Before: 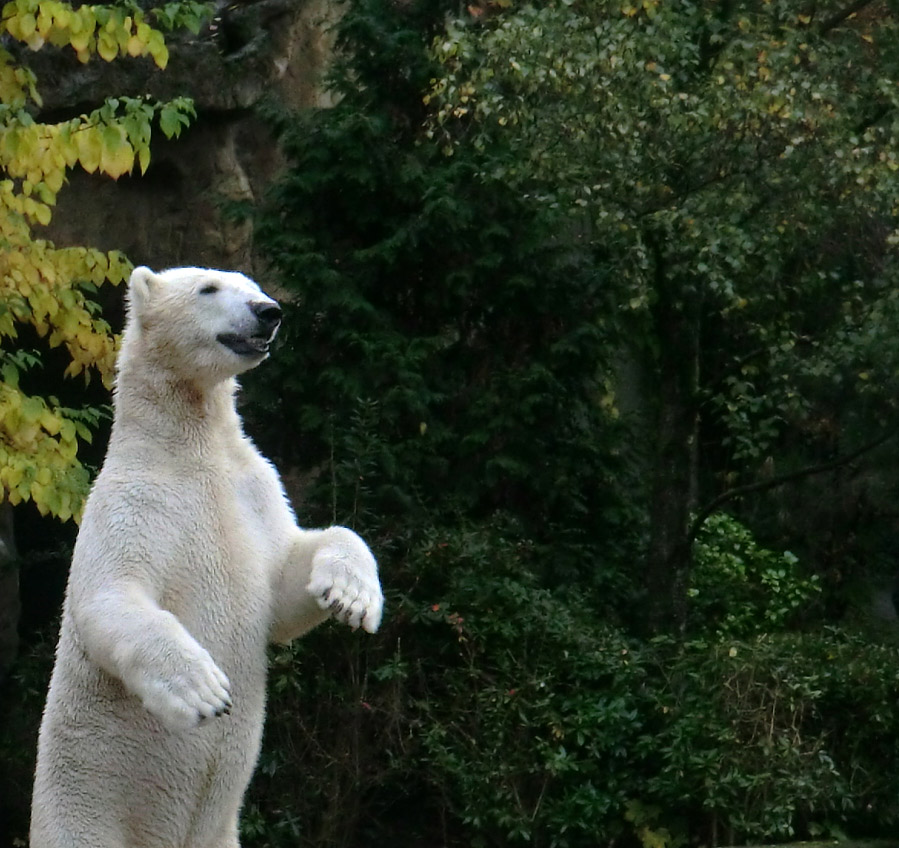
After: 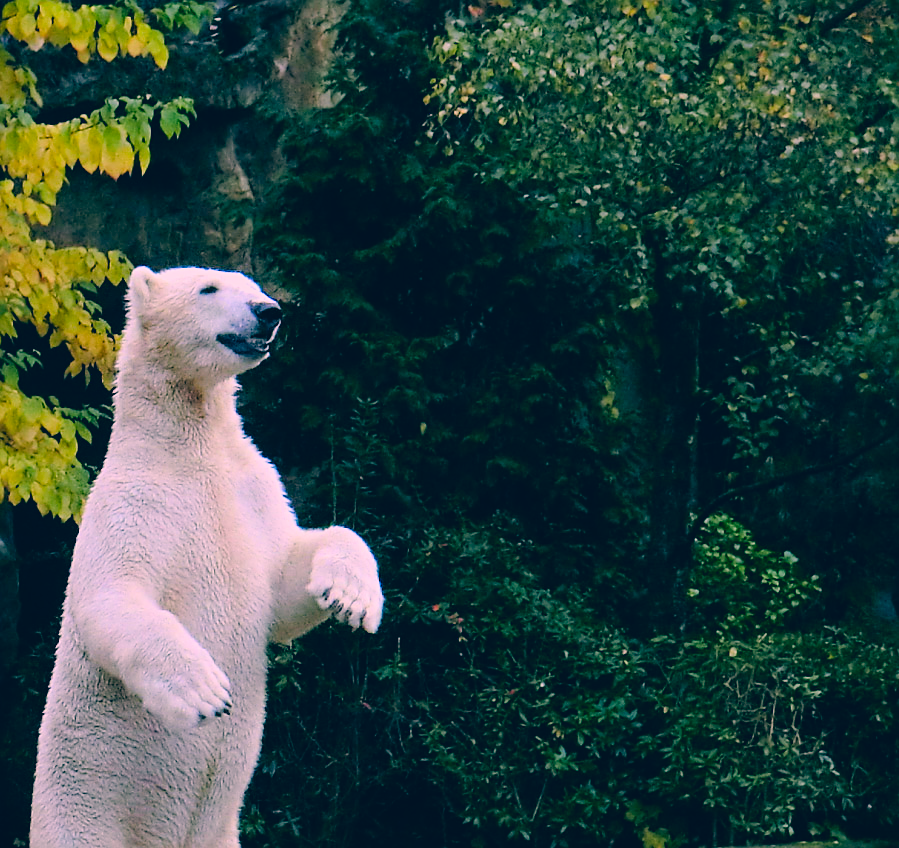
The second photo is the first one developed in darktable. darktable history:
sharpen: on, module defaults
color correction: highlights a* 16.3, highlights b* 0.288, shadows a* -14.88, shadows b* -14.55, saturation 1.46
exposure: black level correction 0, exposure 0.693 EV, compensate highlight preservation false
filmic rgb: black relative exposure -7.65 EV, white relative exposure 4.56 EV, hardness 3.61
